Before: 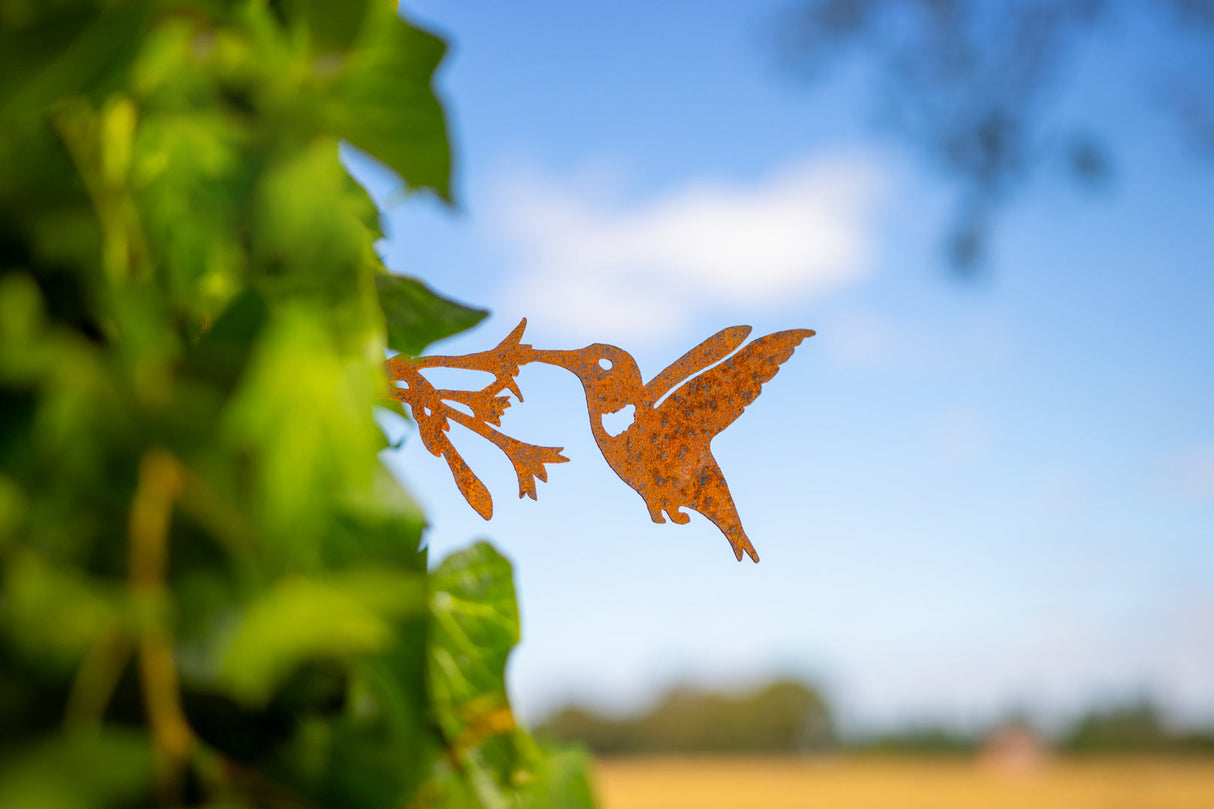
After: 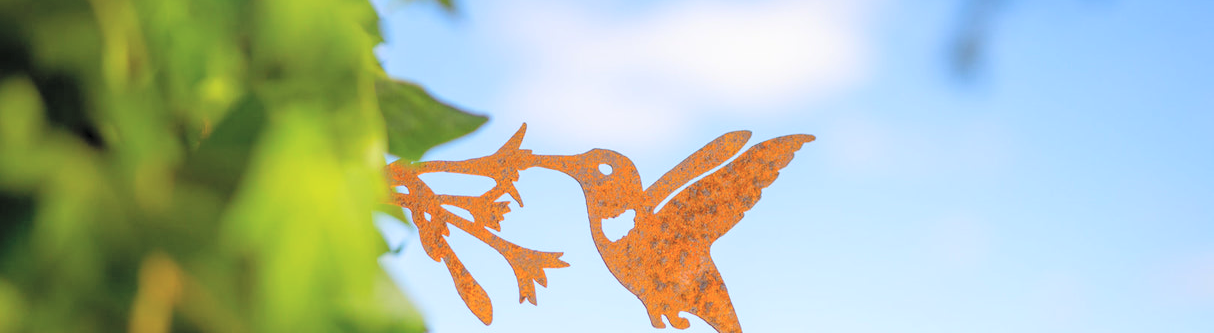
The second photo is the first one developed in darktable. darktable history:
crop and rotate: top 24.12%, bottom 34.683%
contrast brightness saturation: brightness 0.287
